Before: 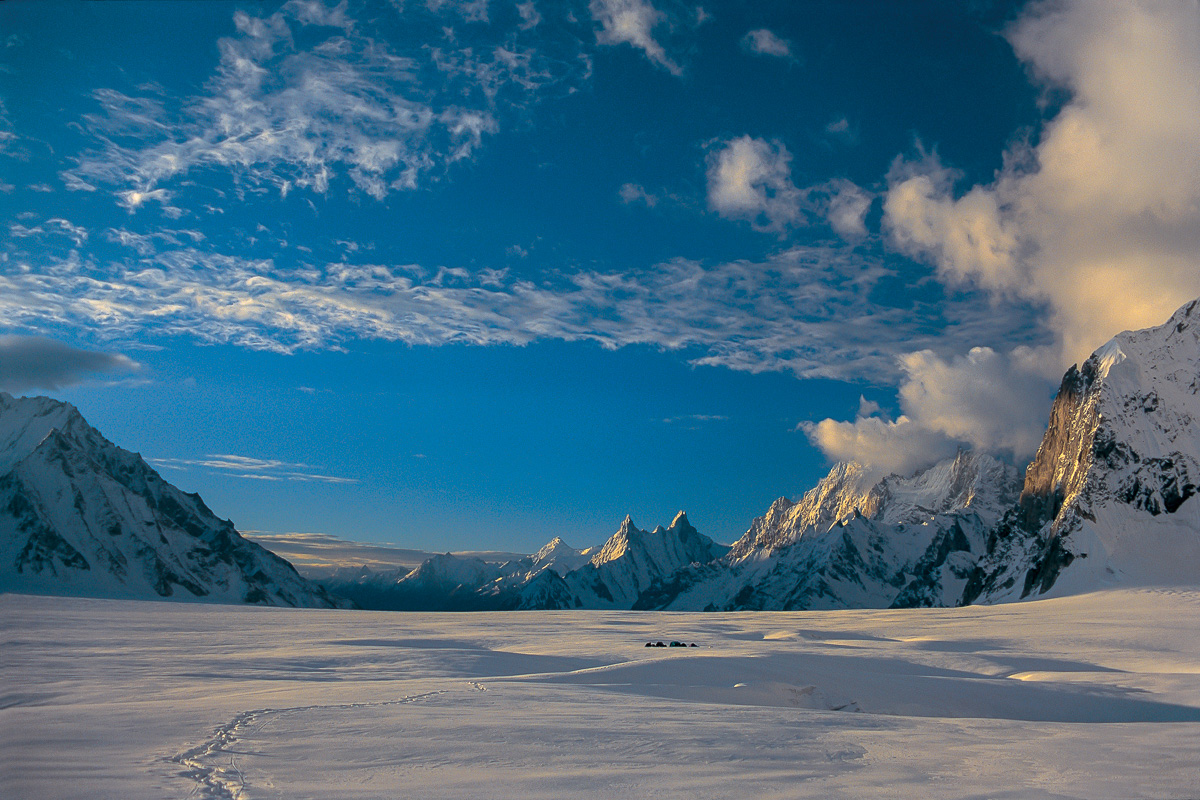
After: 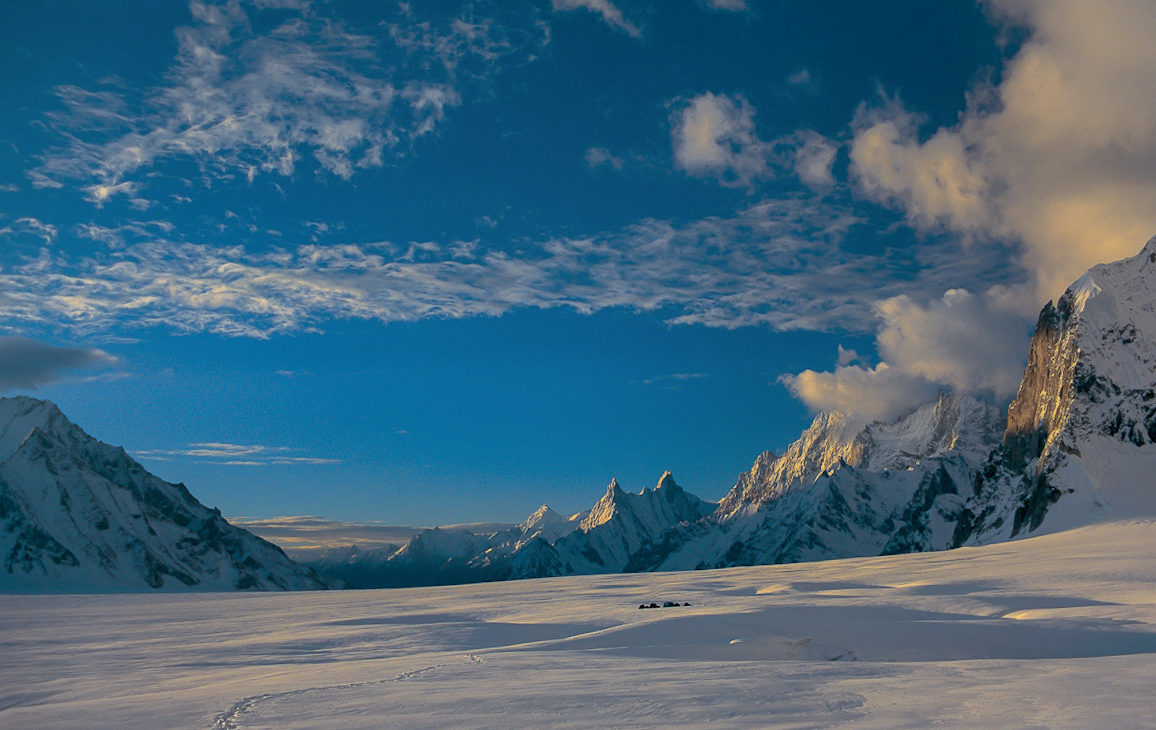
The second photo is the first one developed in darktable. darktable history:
rotate and perspective: rotation -3.52°, crop left 0.036, crop right 0.964, crop top 0.081, crop bottom 0.919
shadows and highlights: on, module defaults
graduated density: rotation -0.352°, offset 57.64
